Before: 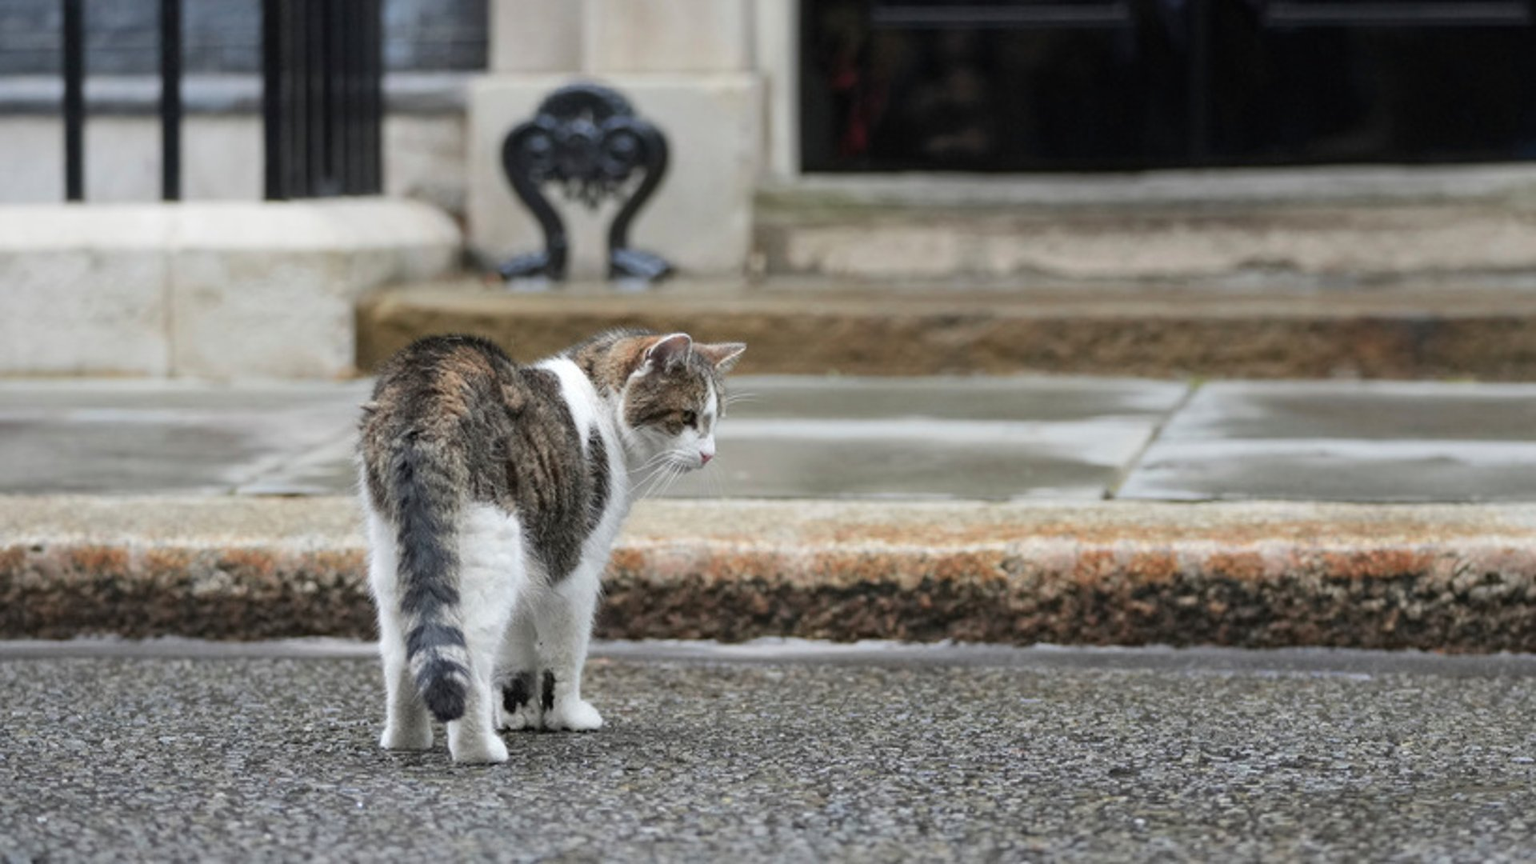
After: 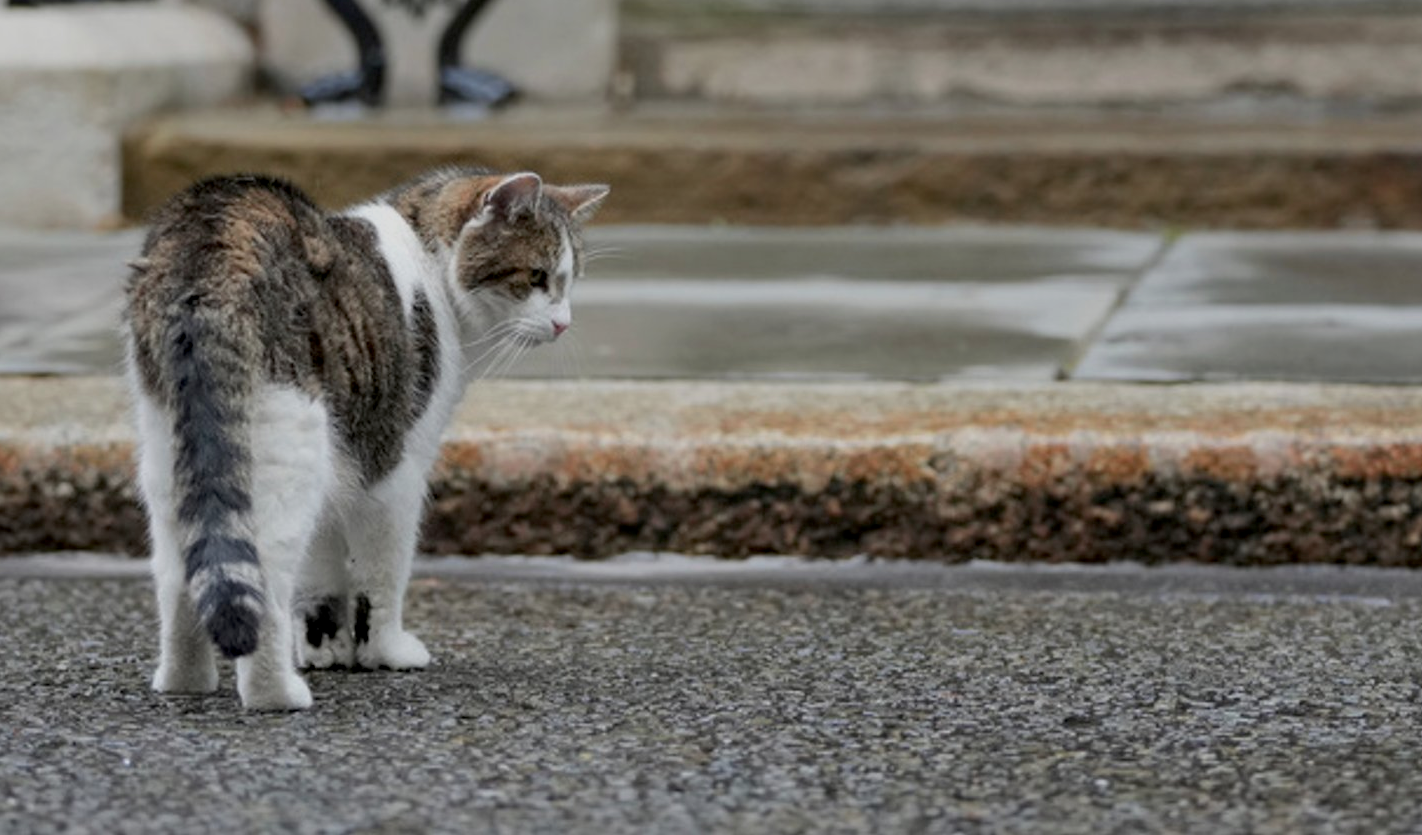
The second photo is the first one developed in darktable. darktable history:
crop: left 16.85%, top 22.641%, right 9.059%
shadows and highlights: low approximation 0.01, soften with gaussian
exposure: black level correction 0.011, exposure -0.472 EV, compensate highlight preservation false
